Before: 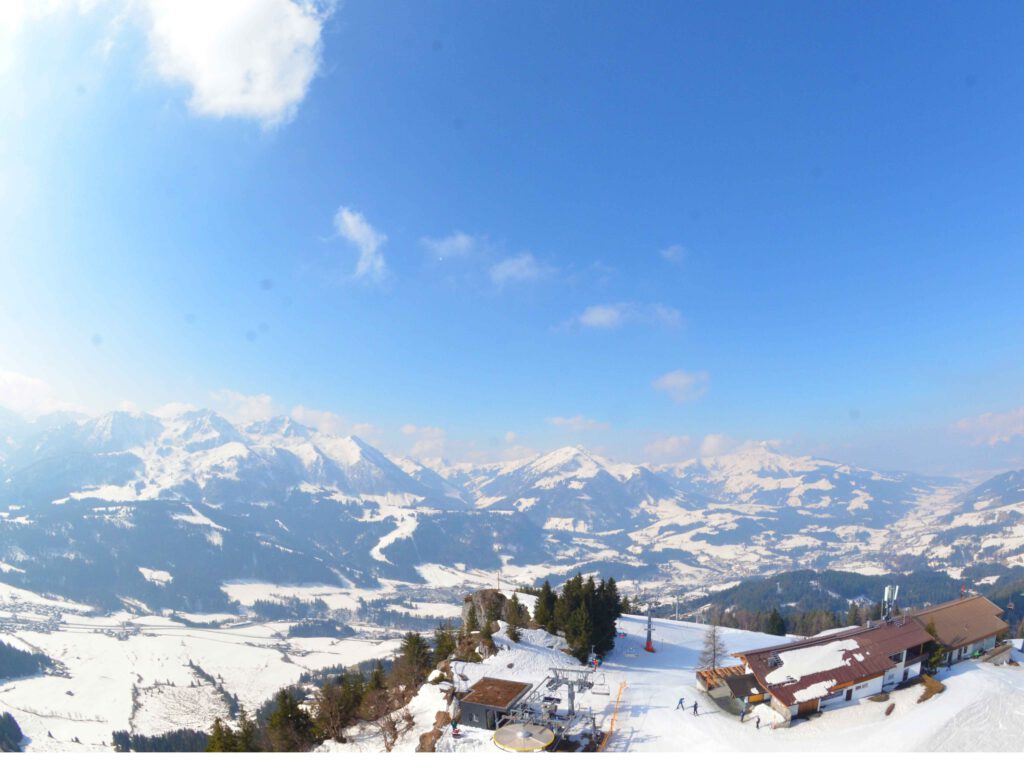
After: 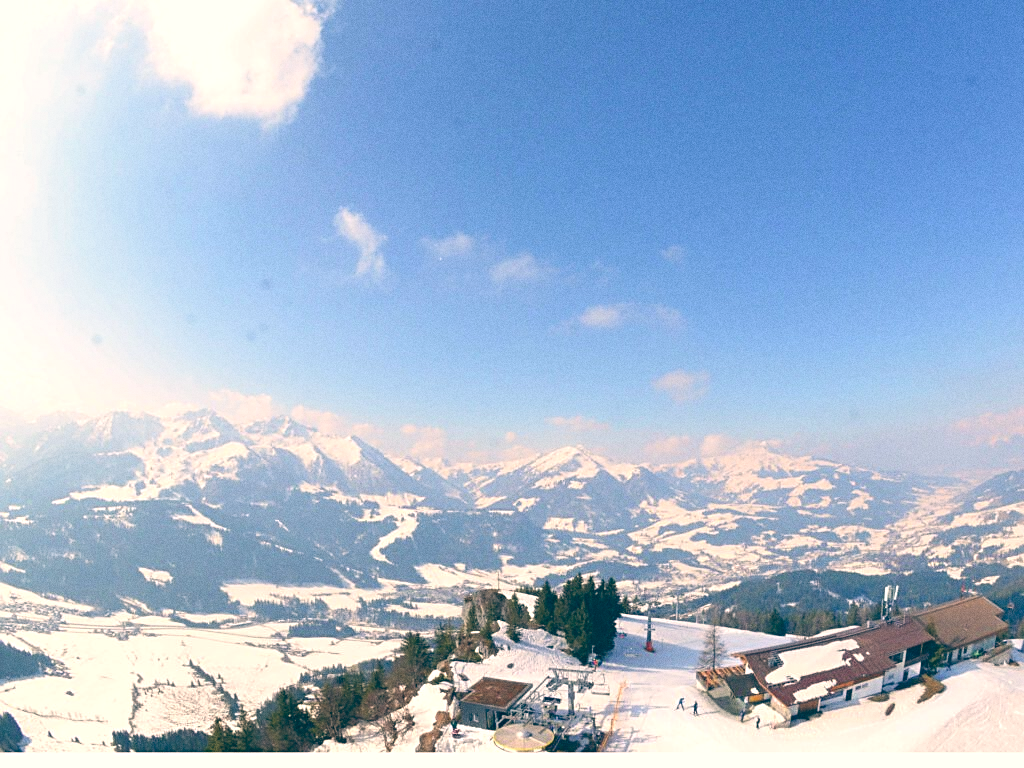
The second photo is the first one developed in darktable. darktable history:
white balance: red 1.009, blue 0.985
exposure: exposure 0.081 EV, compensate highlight preservation false
grain: coarseness 0.47 ISO
sharpen: on, module defaults
color balance: lift [1.006, 0.985, 1.002, 1.015], gamma [1, 0.953, 1.008, 1.047], gain [1.076, 1.13, 1.004, 0.87]
